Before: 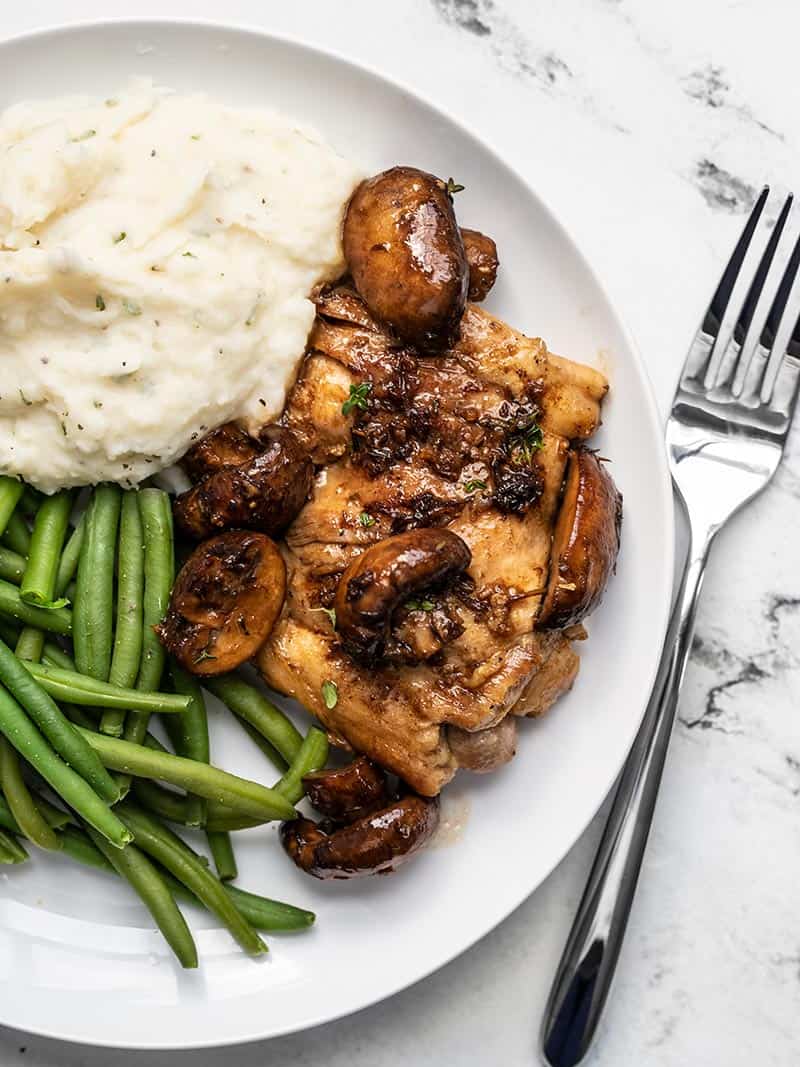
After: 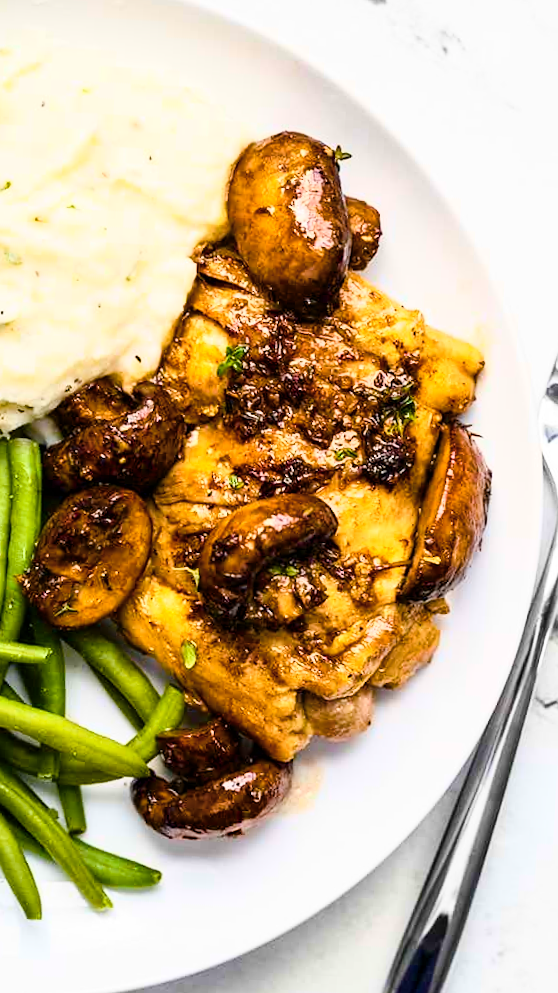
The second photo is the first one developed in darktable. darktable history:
crop and rotate: angle -3.22°, left 14.114%, top 0.042%, right 10.993%, bottom 0.048%
color balance rgb: perceptual saturation grading › global saturation 34.938%, perceptual saturation grading › highlights -29.839%, perceptual saturation grading › shadows 35.925%, global vibrance 50.827%
tone curve: curves: ch0 [(0, 0) (0.093, 0.104) (0.226, 0.291) (0.327, 0.431) (0.471, 0.648) (0.759, 0.926) (1, 1)], color space Lab, independent channels, preserve colors none
